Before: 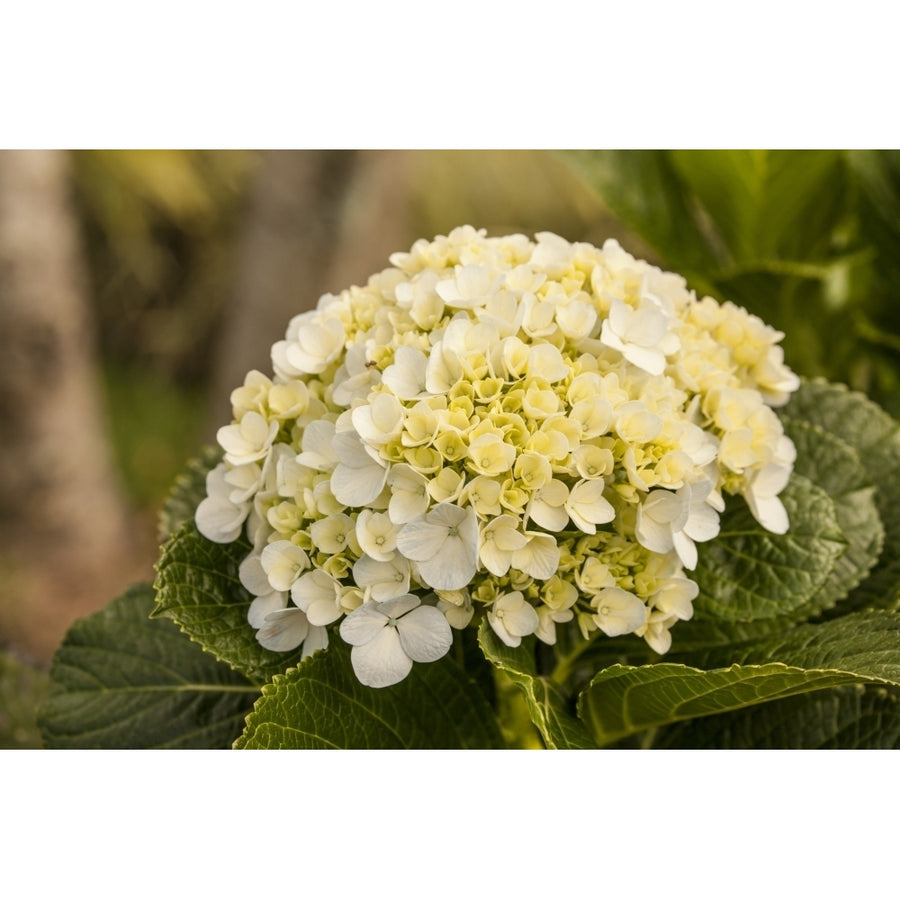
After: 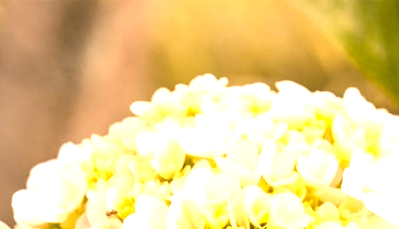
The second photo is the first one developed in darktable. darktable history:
color correction: highlights a* 14.61, highlights b* 4.9
color balance rgb: linear chroma grading › global chroma 0.838%, perceptual saturation grading › global saturation 10.377%, perceptual brilliance grading › global brilliance 2.806%, perceptual brilliance grading › highlights -3.451%, perceptual brilliance grading › shadows 3.448%
exposure: black level correction 0, exposure 1.299 EV, compensate exposure bias true, compensate highlight preservation false
crop: left 28.788%, top 16.868%, right 26.782%, bottom 57.611%
